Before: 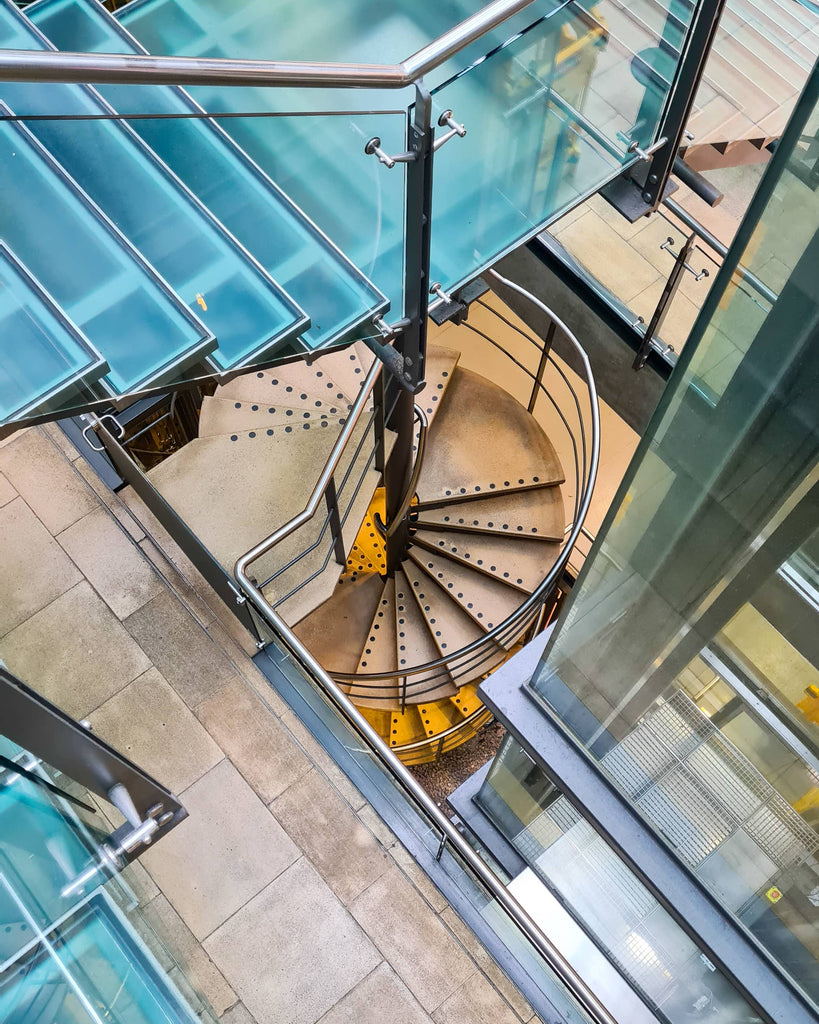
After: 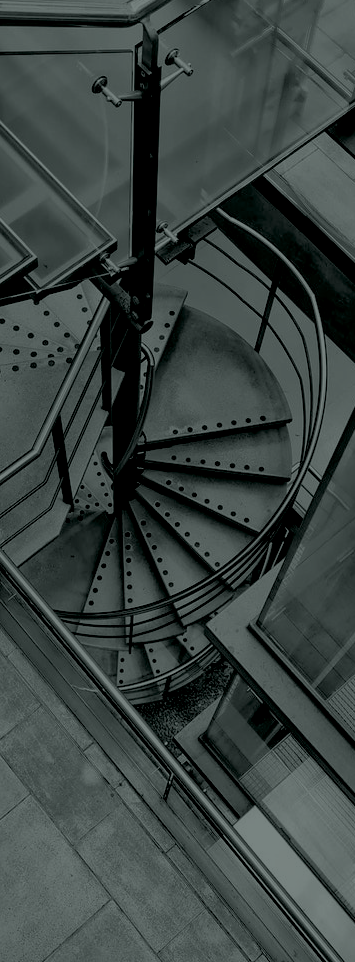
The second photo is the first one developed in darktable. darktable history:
crop: left 33.452%, top 6.025%, right 23.155%
white balance: red 1.138, green 0.996, blue 0.812
colorize: hue 90°, saturation 19%, lightness 1.59%, version 1
tone equalizer: -8 EV -0.417 EV, -7 EV -0.389 EV, -6 EV -0.333 EV, -5 EV -0.222 EV, -3 EV 0.222 EV, -2 EV 0.333 EV, -1 EV 0.389 EV, +0 EV 0.417 EV, edges refinement/feathering 500, mask exposure compensation -1.57 EV, preserve details no
color correction: highlights a* 5.81, highlights b* 4.84
exposure: black level correction 0.04, exposure 0.5 EV, compensate highlight preservation false
tone curve: curves: ch0 [(0, 0) (0.003, 0.177) (0.011, 0.177) (0.025, 0.176) (0.044, 0.178) (0.069, 0.186) (0.1, 0.194) (0.136, 0.203) (0.177, 0.223) (0.224, 0.255) (0.277, 0.305) (0.335, 0.383) (0.399, 0.467) (0.468, 0.546) (0.543, 0.616) (0.623, 0.694) (0.709, 0.764) (0.801, 0.834) (0.898, 0.901) (1, 1)], preserve colors none
